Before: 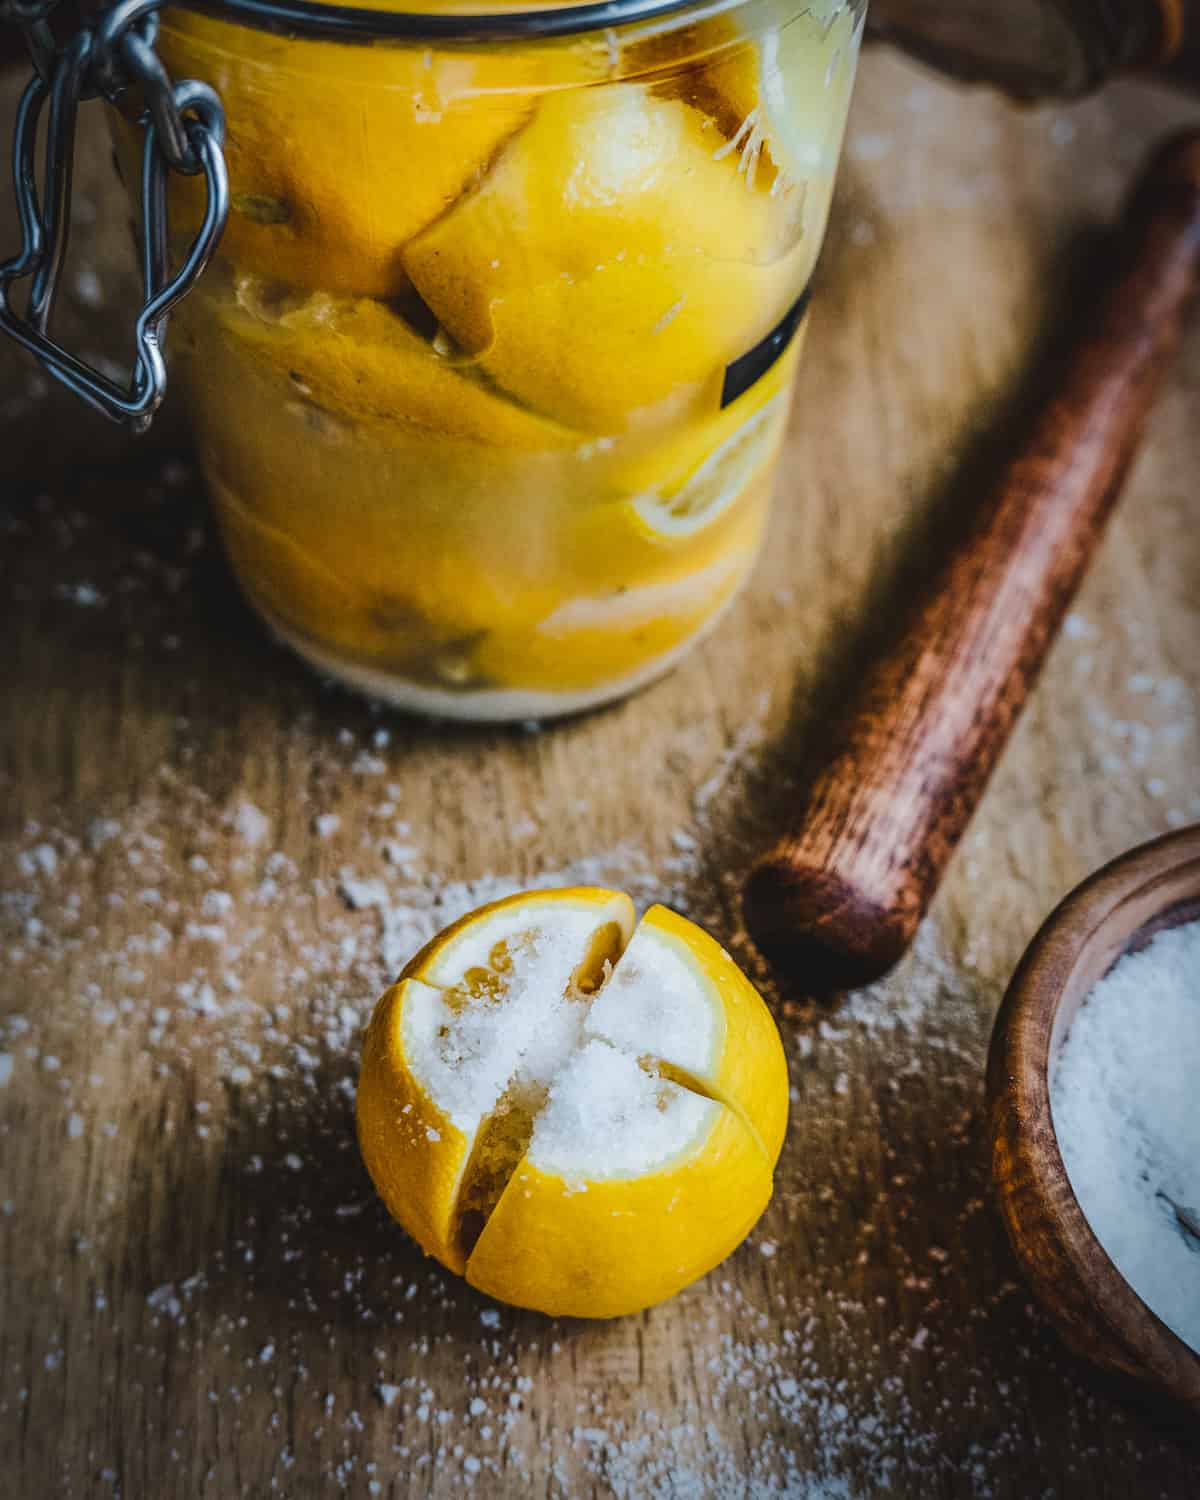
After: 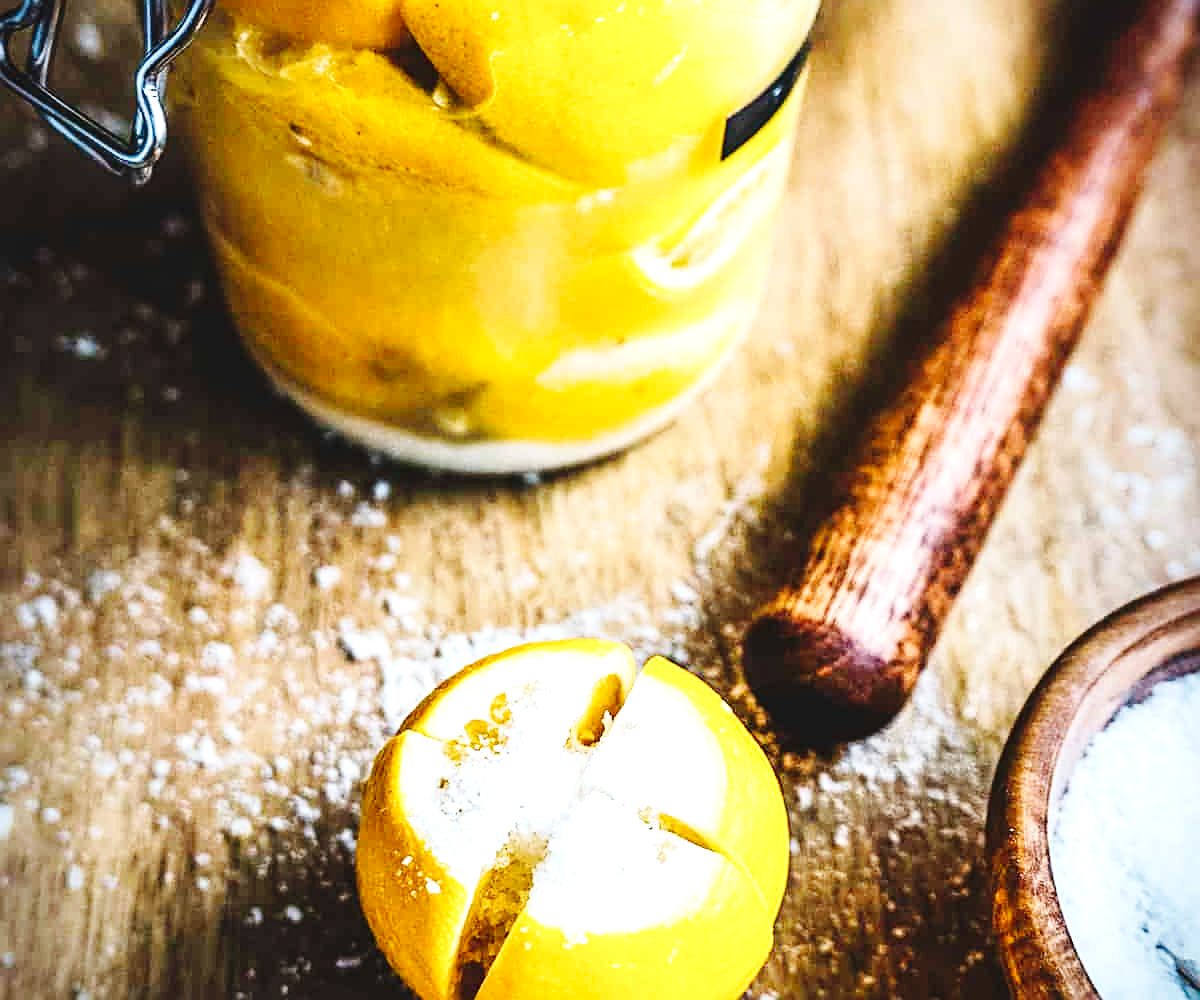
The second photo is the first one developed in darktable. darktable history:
exposure: black level correction 0, exposure 1.095 EV, compensate highlight preservation false
crop: top 16.552%, bottom 16.773%
base curve: curves: ch0 [(0, 0) (0.036, 0.025) (0.121, 0.166) (0.206, 0.329) (0.605, 0.79) (1, 1)], preserve colors none
sharpen: on, module defaults
